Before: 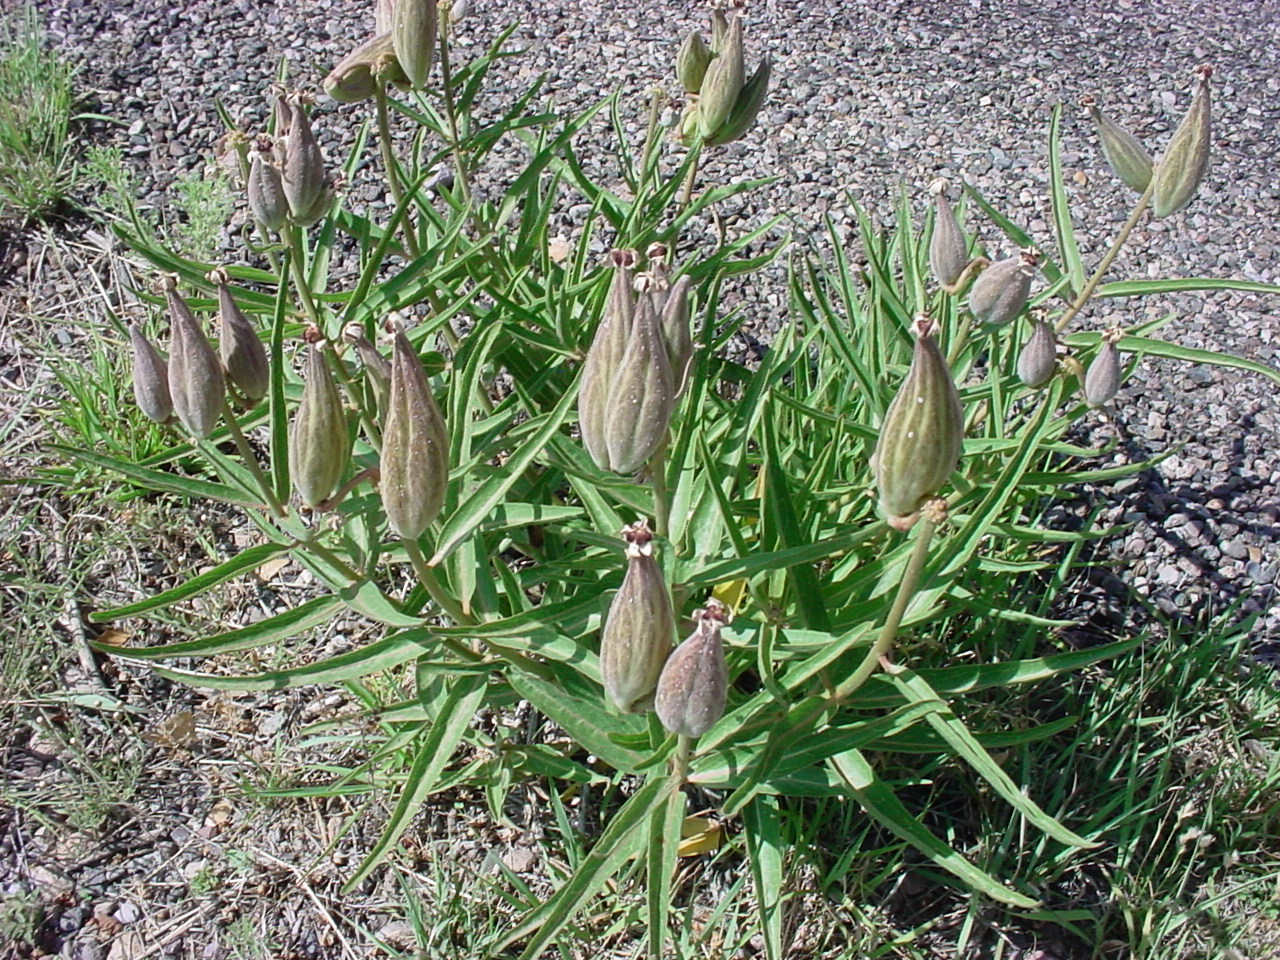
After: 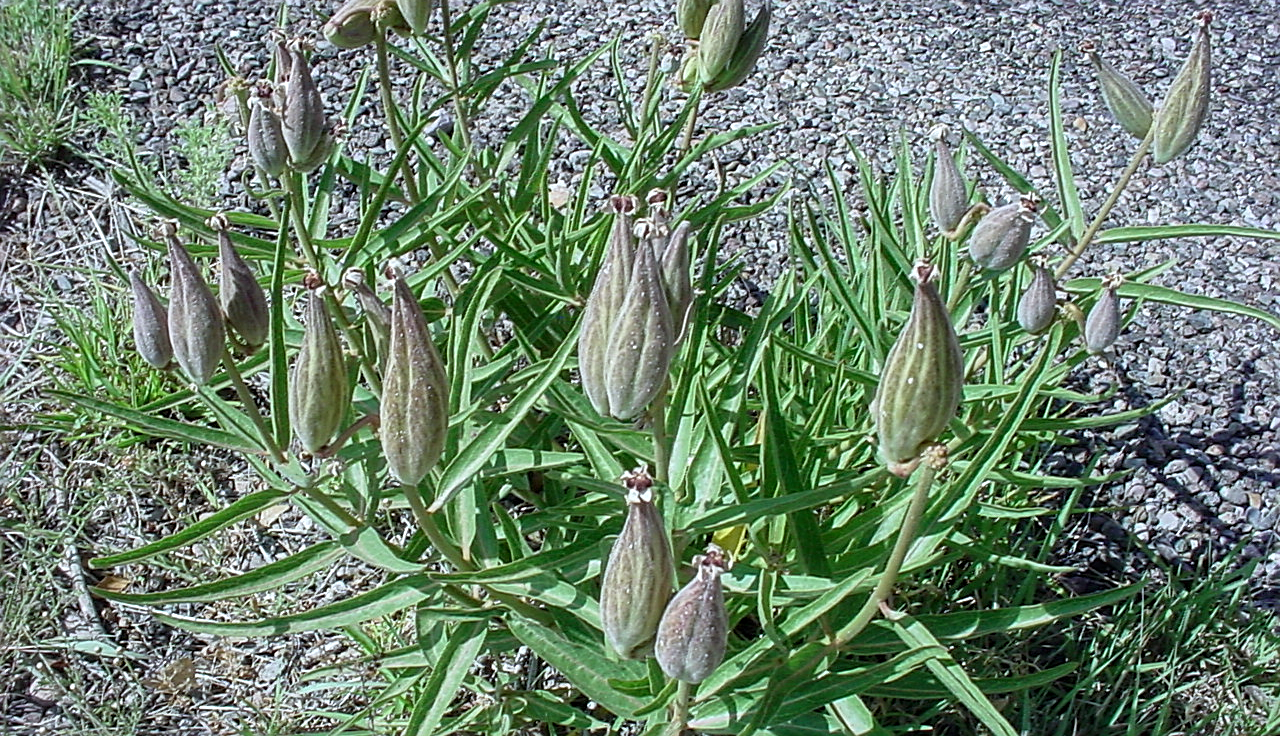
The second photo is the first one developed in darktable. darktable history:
white balance: red 0.925, blue 1.046
crop: top 5.667%, bottom 17.637%
sharpen: on, module defaults
local contrast: on, module defaults
